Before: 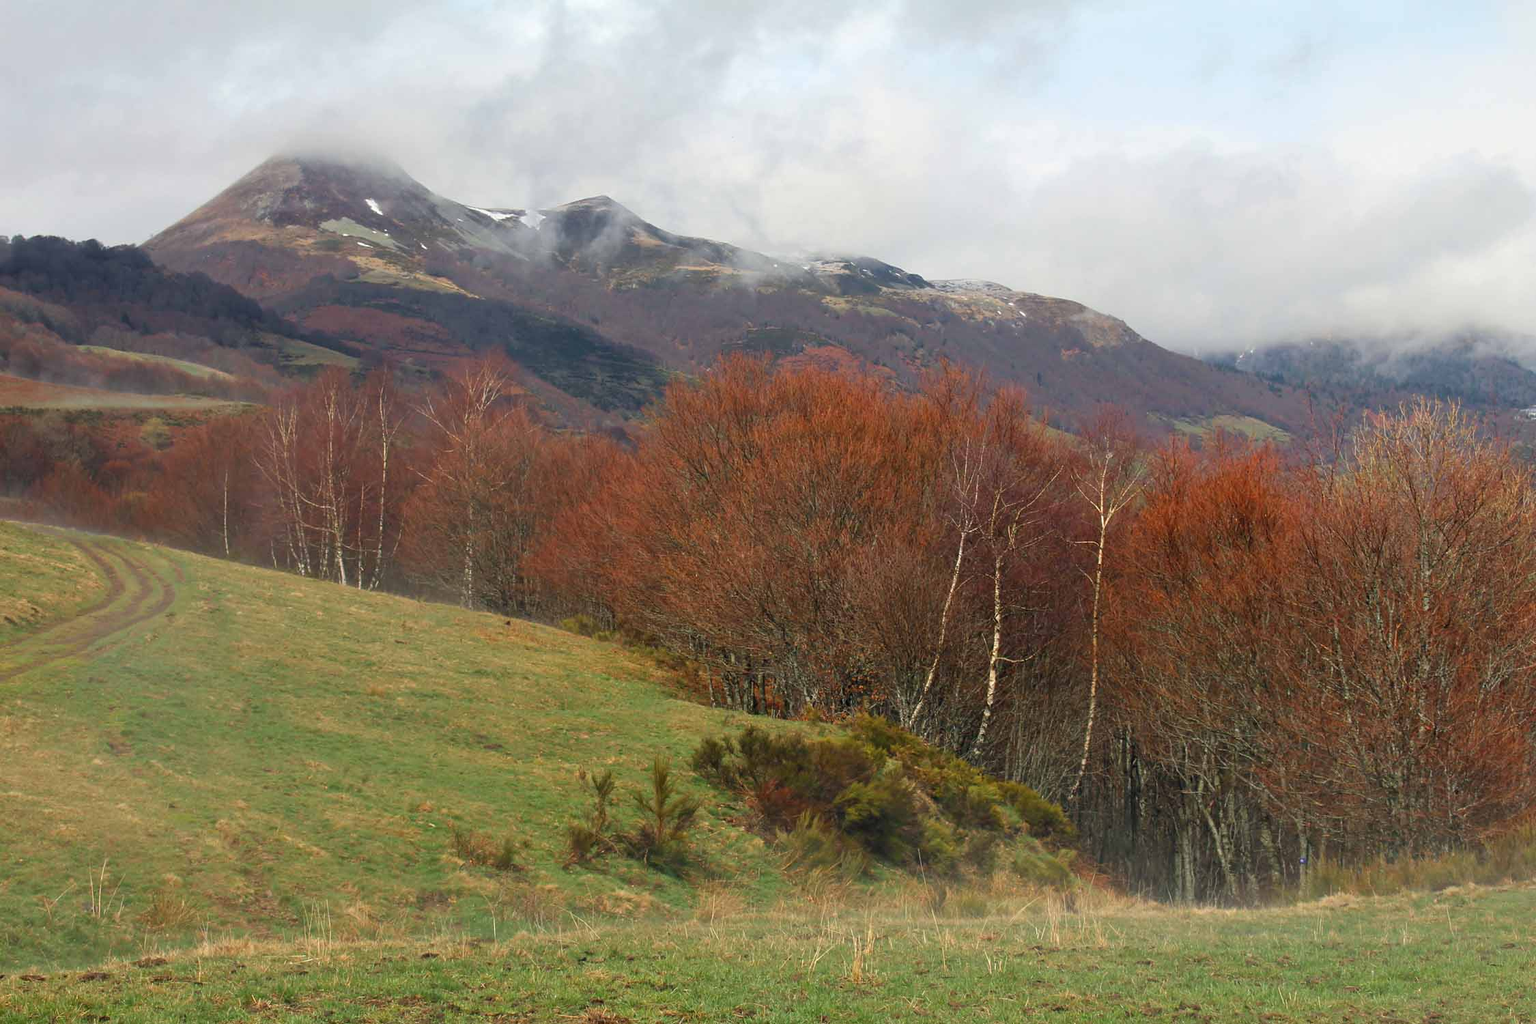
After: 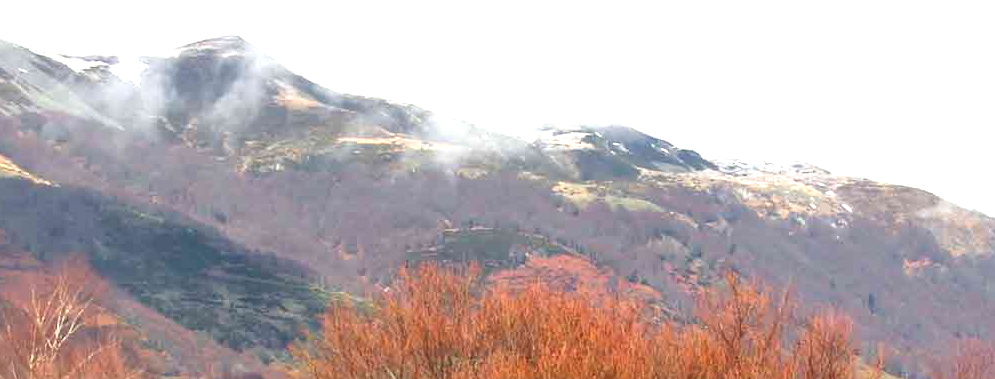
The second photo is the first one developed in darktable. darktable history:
local contrast: mode bilateral grid, contrast 20, coarseness 51, detail 120%, midtone range 0.2
exposure: black level correction 0, exposure 1.2 EV, compensate highlight preservation false
crop: left 28.972%, top 16.838%, right 26.77%, bottom 57.841%
